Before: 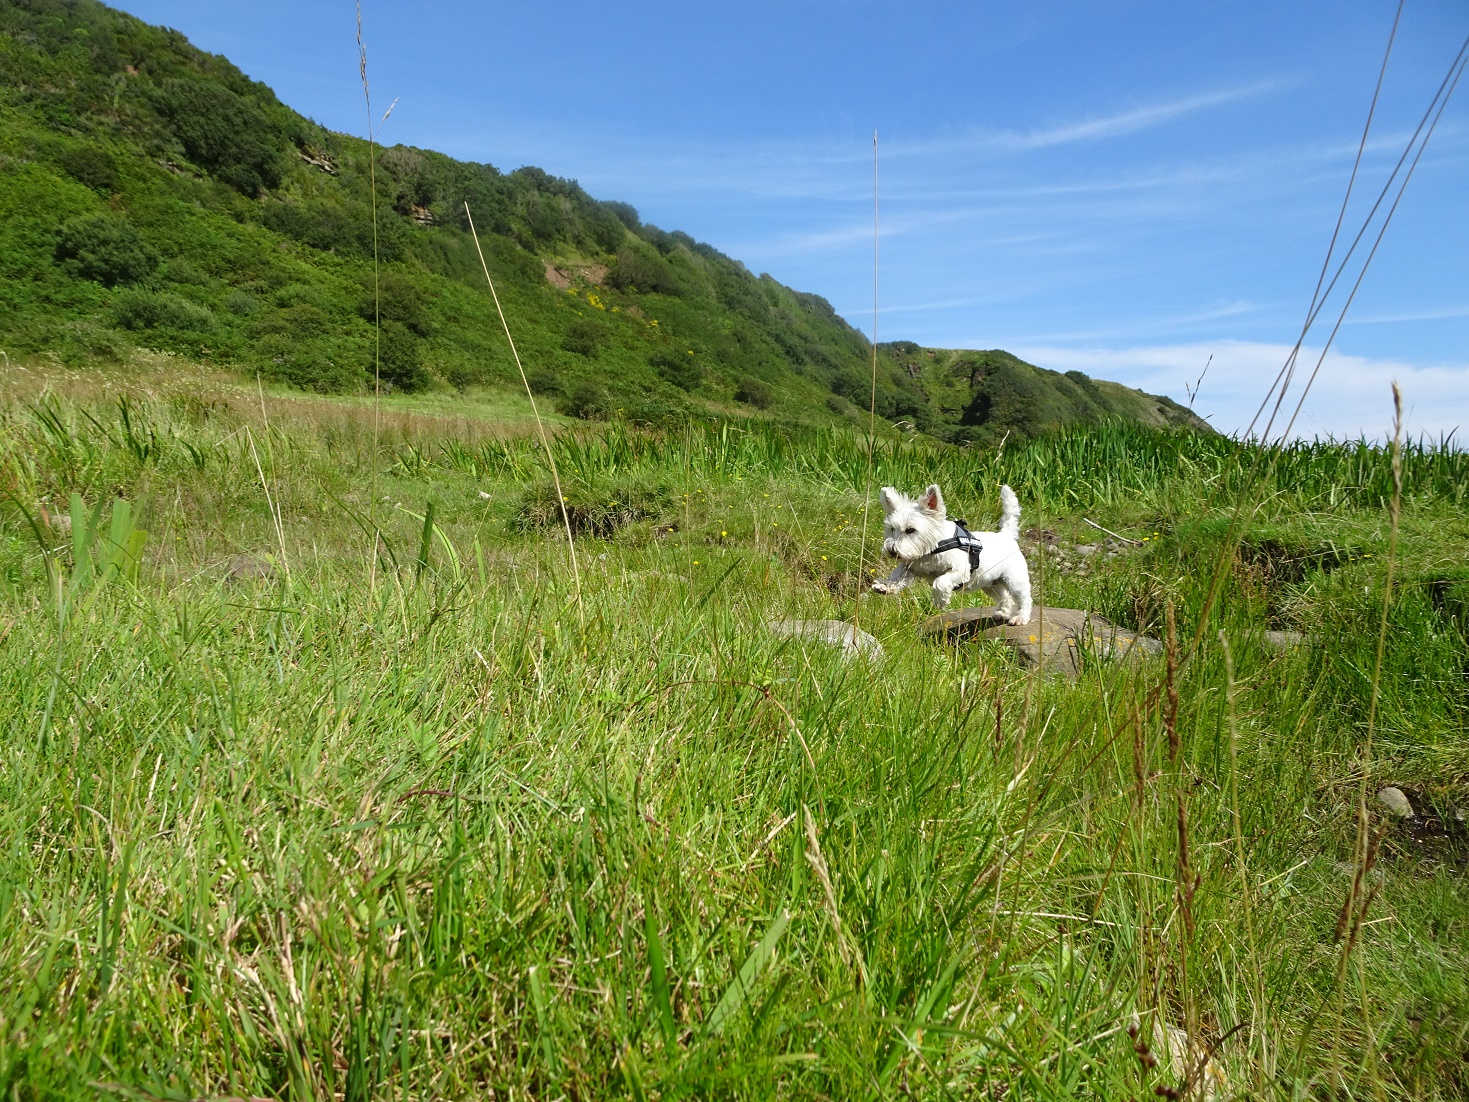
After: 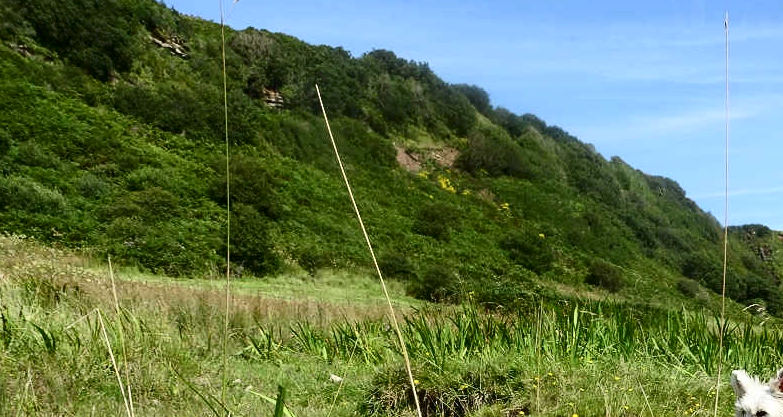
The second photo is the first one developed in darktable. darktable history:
crop: left 10.169%, top 10.648%, right 36.483%, bottom 51.507%
contrast brightness saturation: contrast 0.283
